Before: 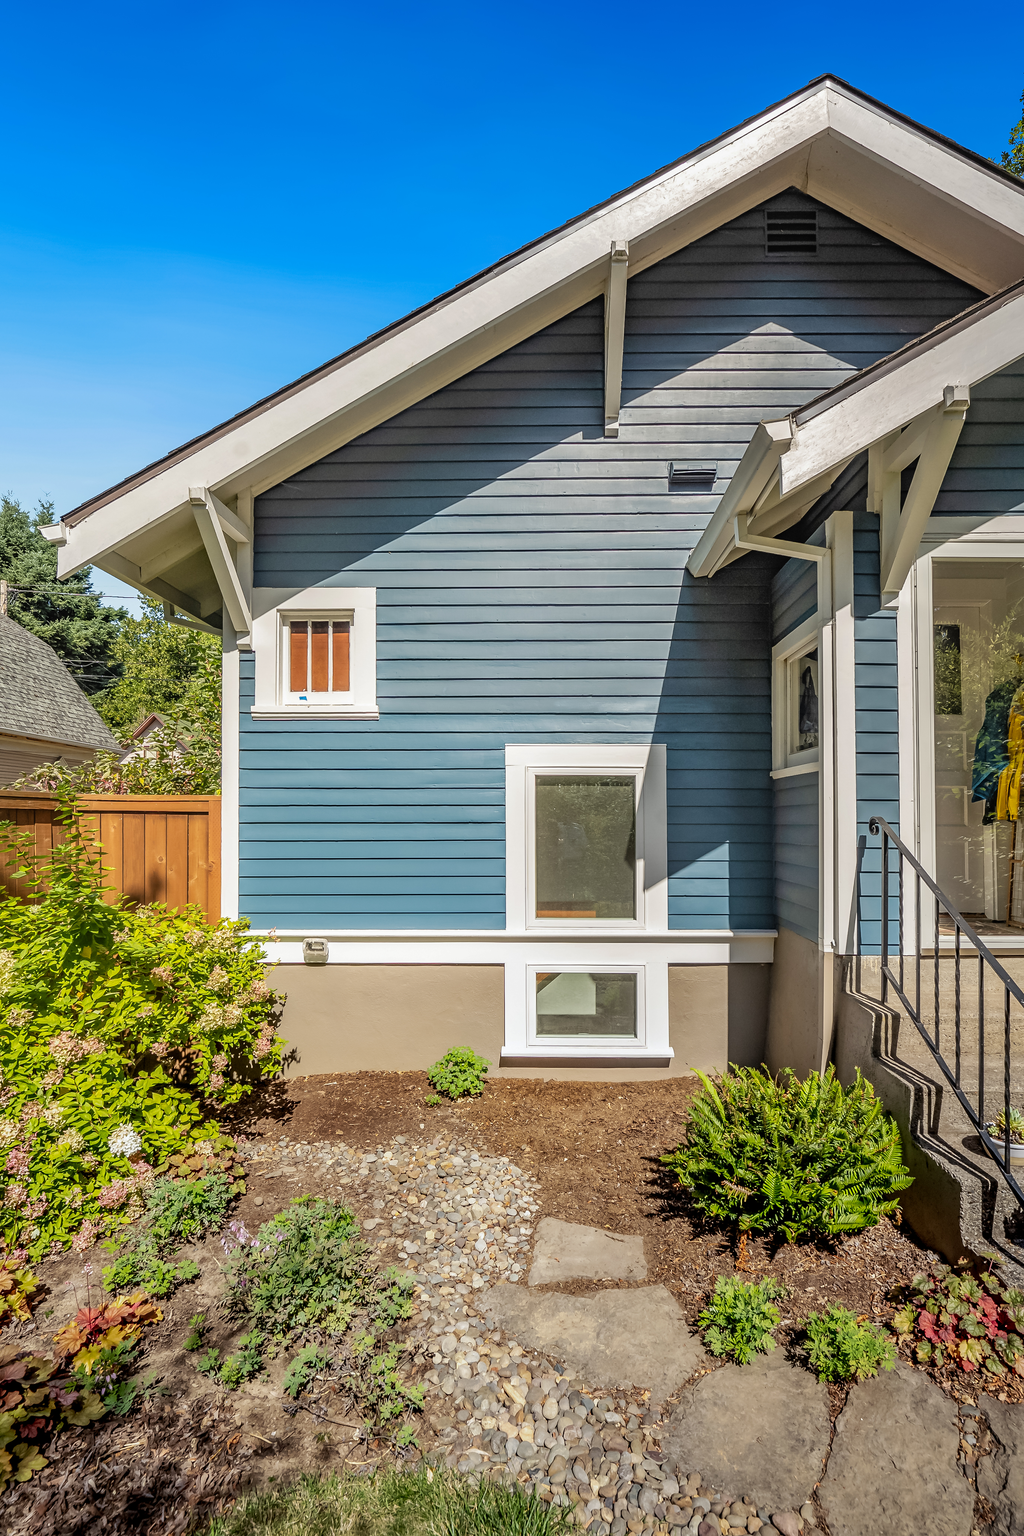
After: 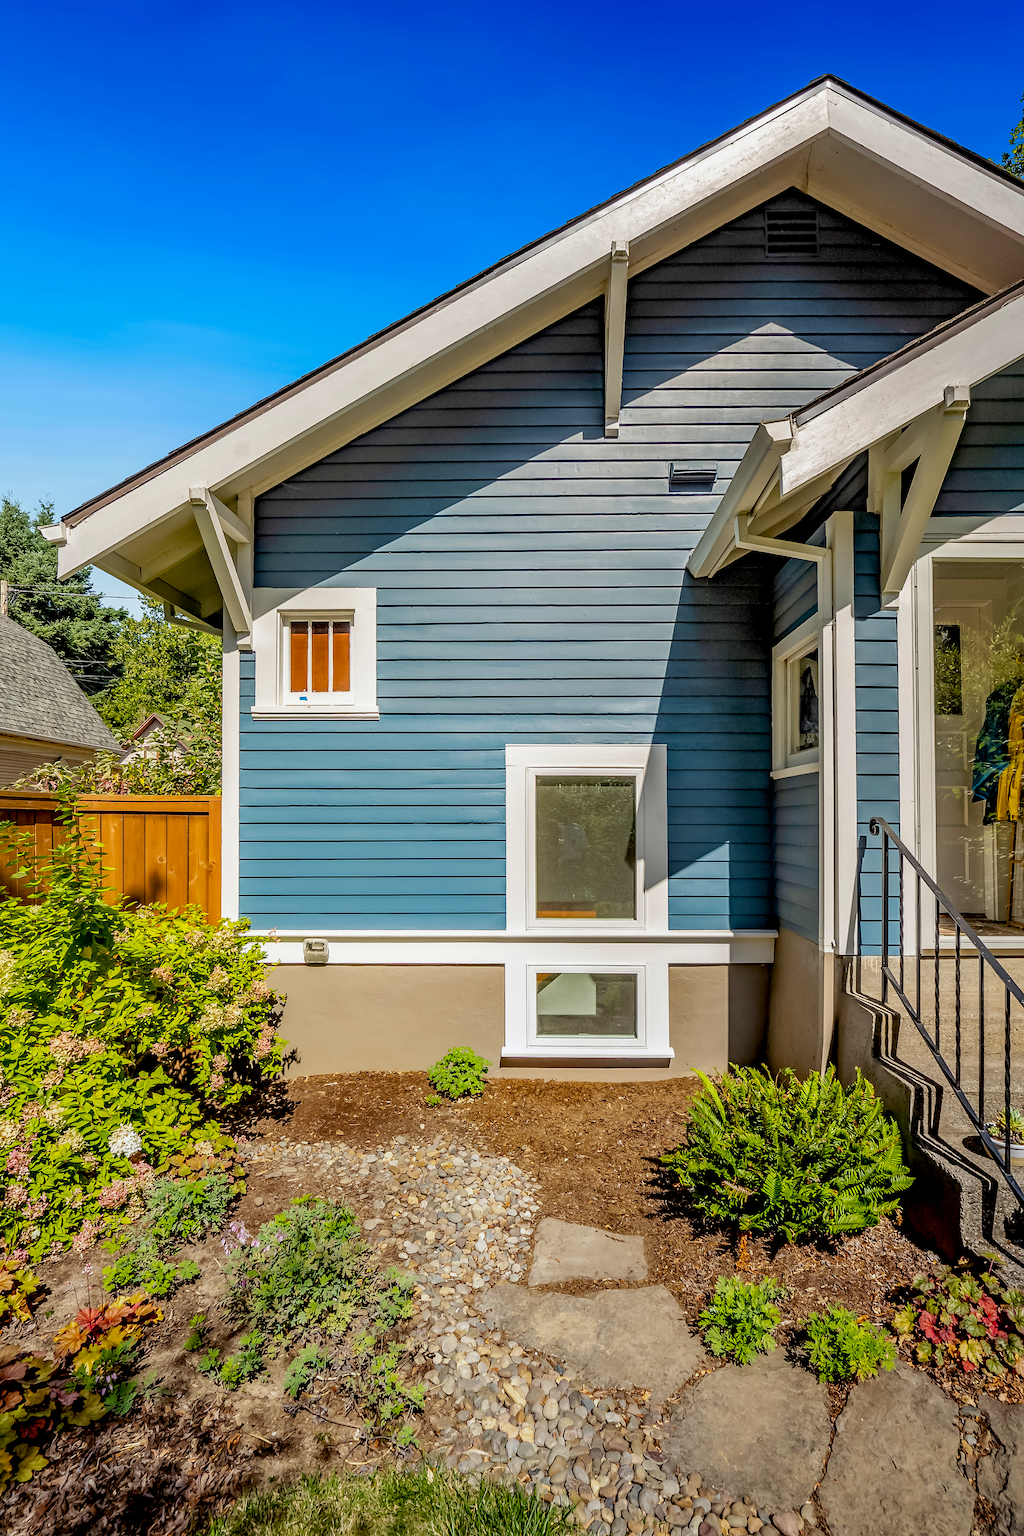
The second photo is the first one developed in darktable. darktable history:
color balance rgb: linear chroma grading › shadows -8%, linear chroma grading › global chroma 10%, perceptual saturation grading › global saturation 2%, perceptual saturation grading › highlights -2%, perceptual saturation grading › mid-tones 4%, perceptual saturation grading › shadows 8%, perceptual brilliance grading › global brilliance 2%, perceptual brilliance grading › highlights -4%, global vibrance 16%, saturation formula JzAzBz (2021)
exposure: black level correction 0.016, exposure -0.009 EV, compensate highlight preservation false
